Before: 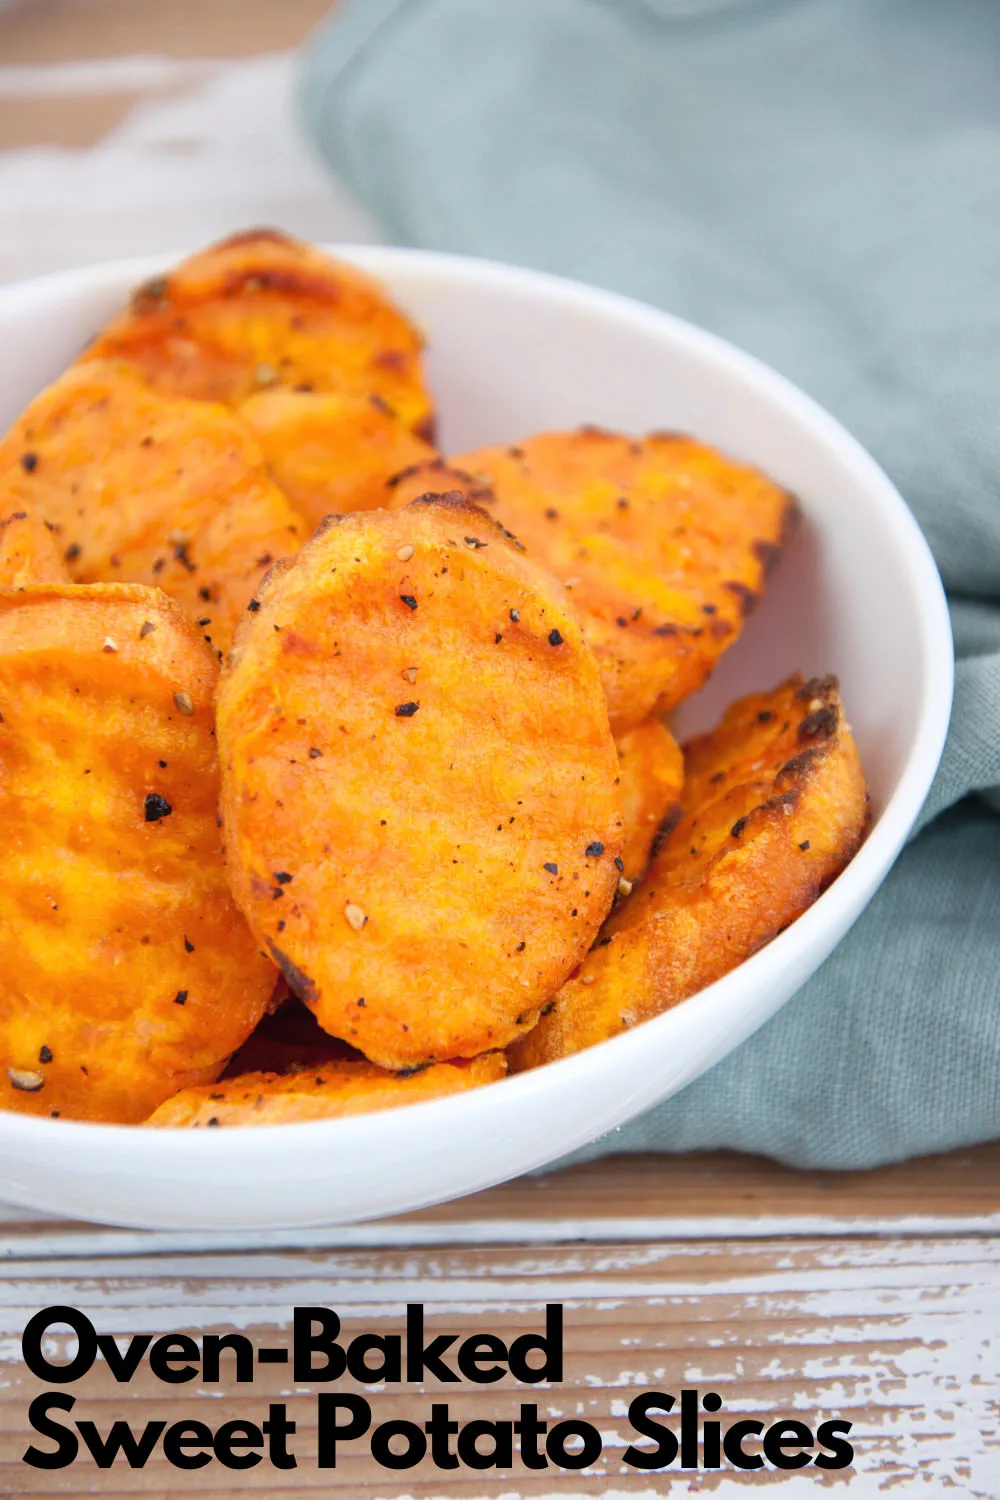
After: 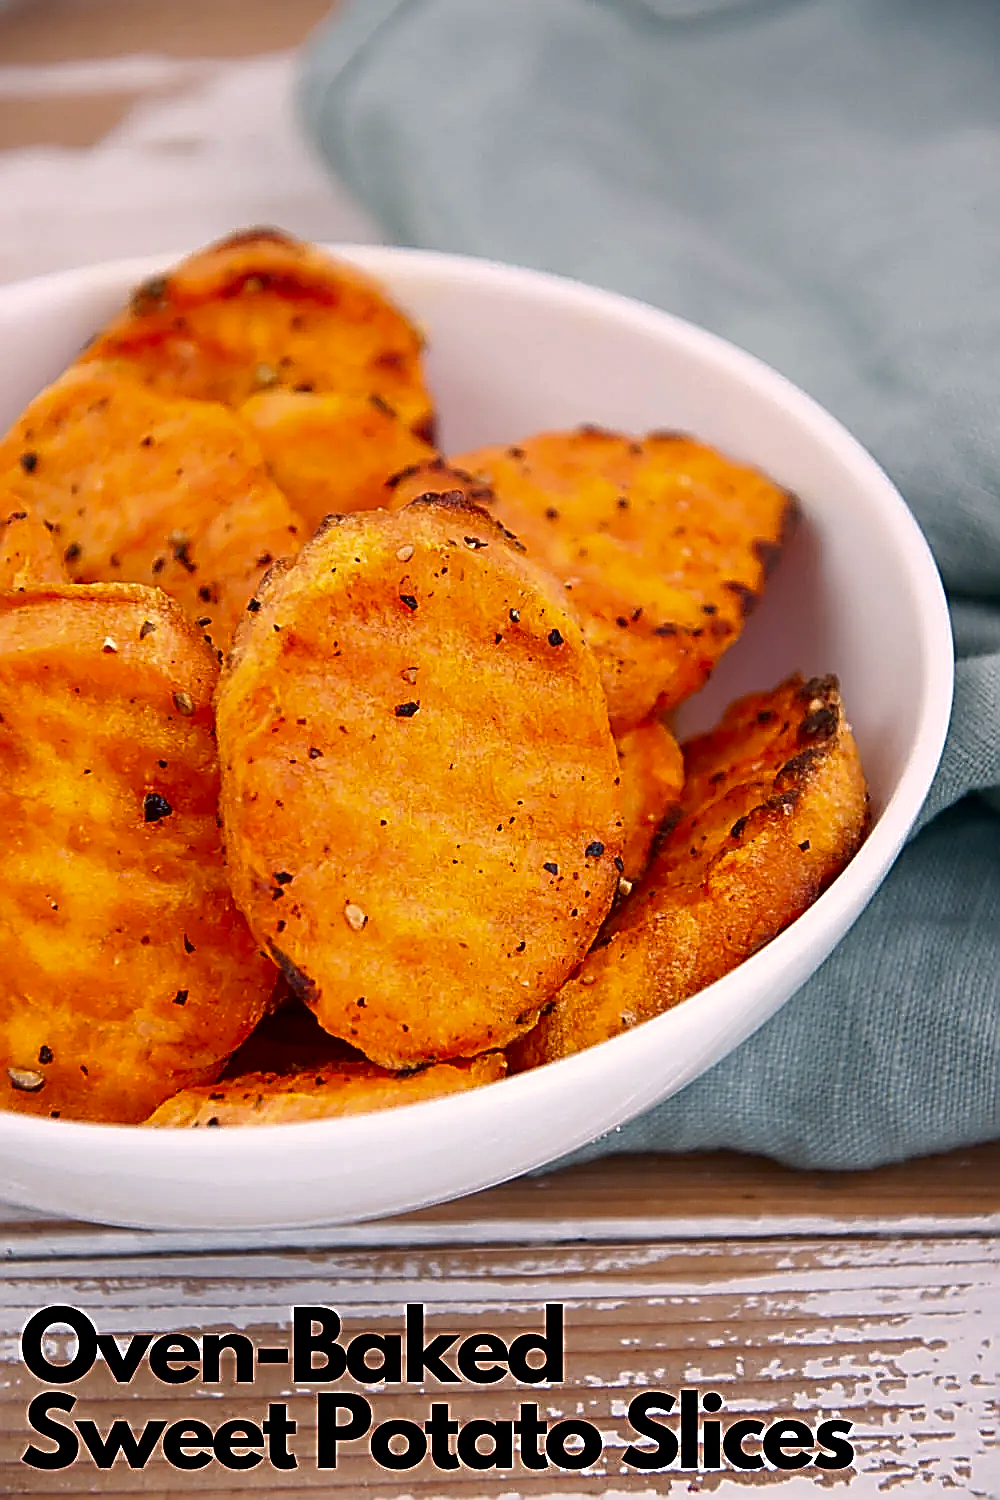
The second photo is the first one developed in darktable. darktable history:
color correction: highlights a* 7.34, highlights b* 4.37
contrast brightness saturation: brightness -0.2, saturation 0.08
sharpen: amount 2
